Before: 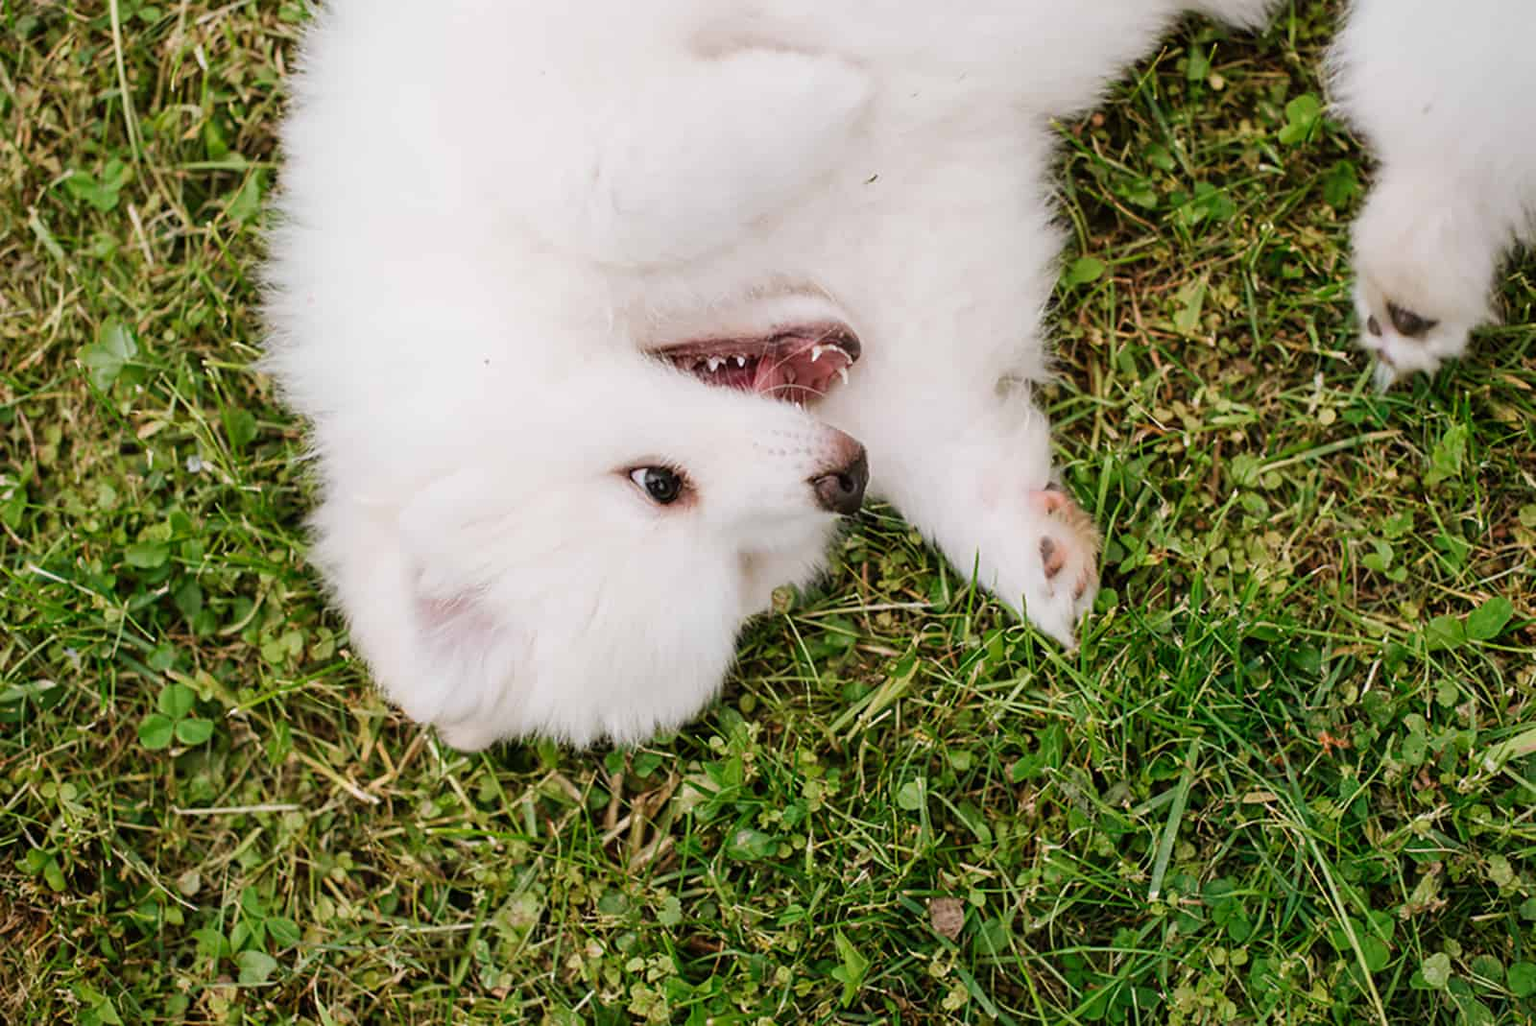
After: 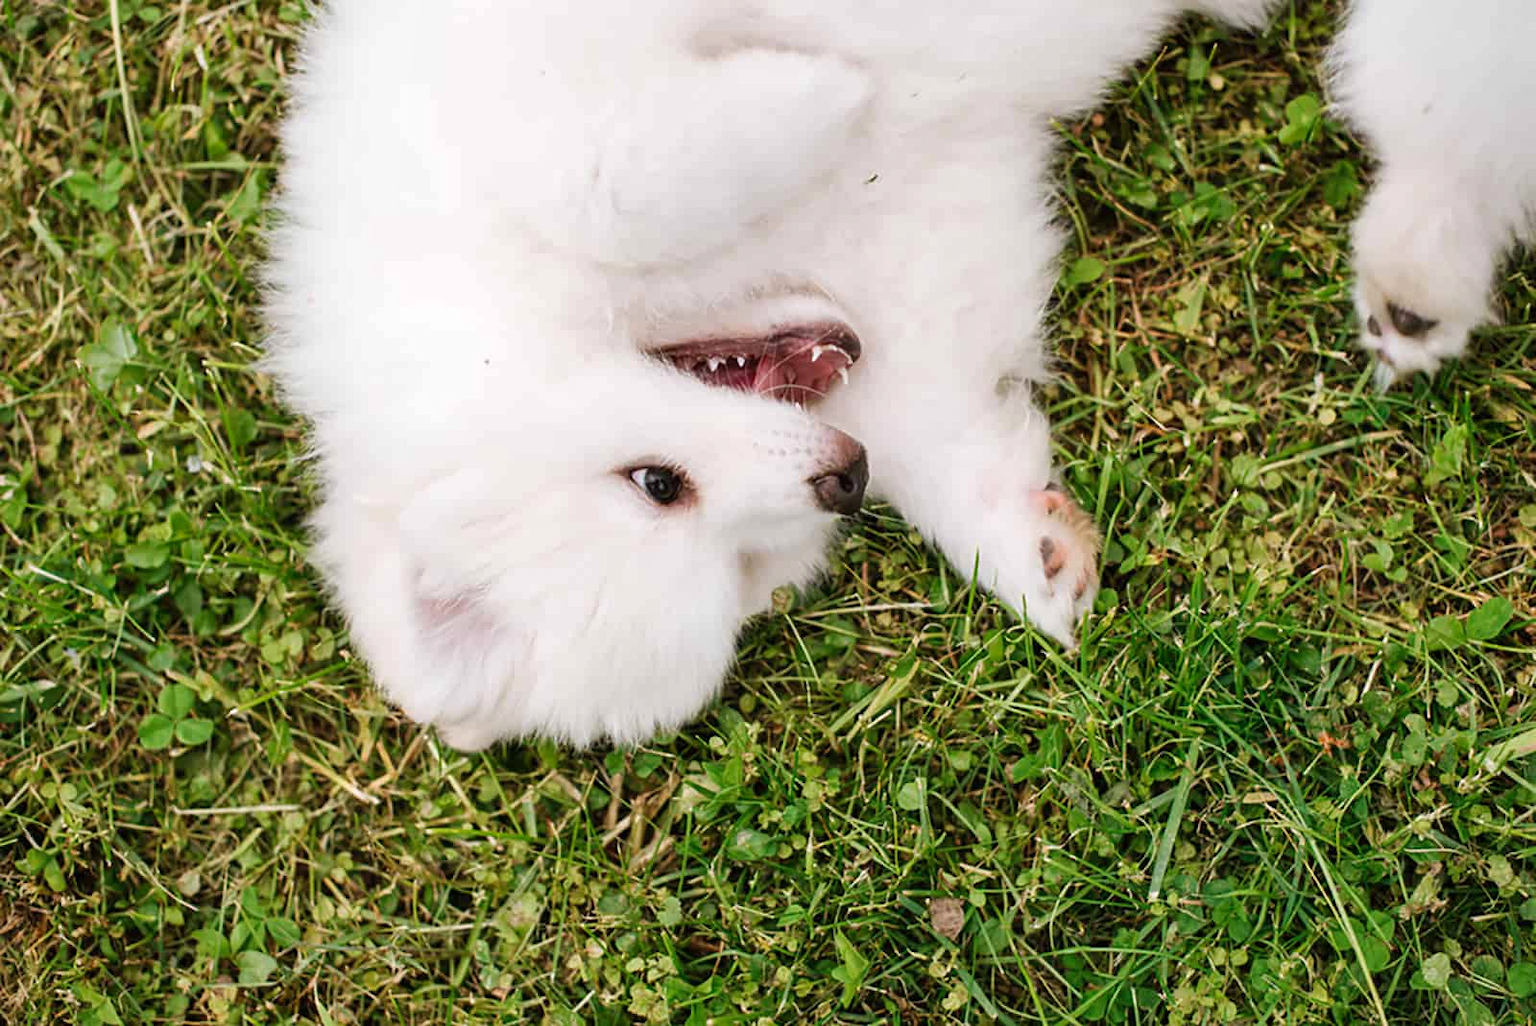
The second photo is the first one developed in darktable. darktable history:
shadows and highlights: shadows 32, highlights -32, soften with gaussian
exposure: exposure 0.207 EV, compensate highlight preservation false
